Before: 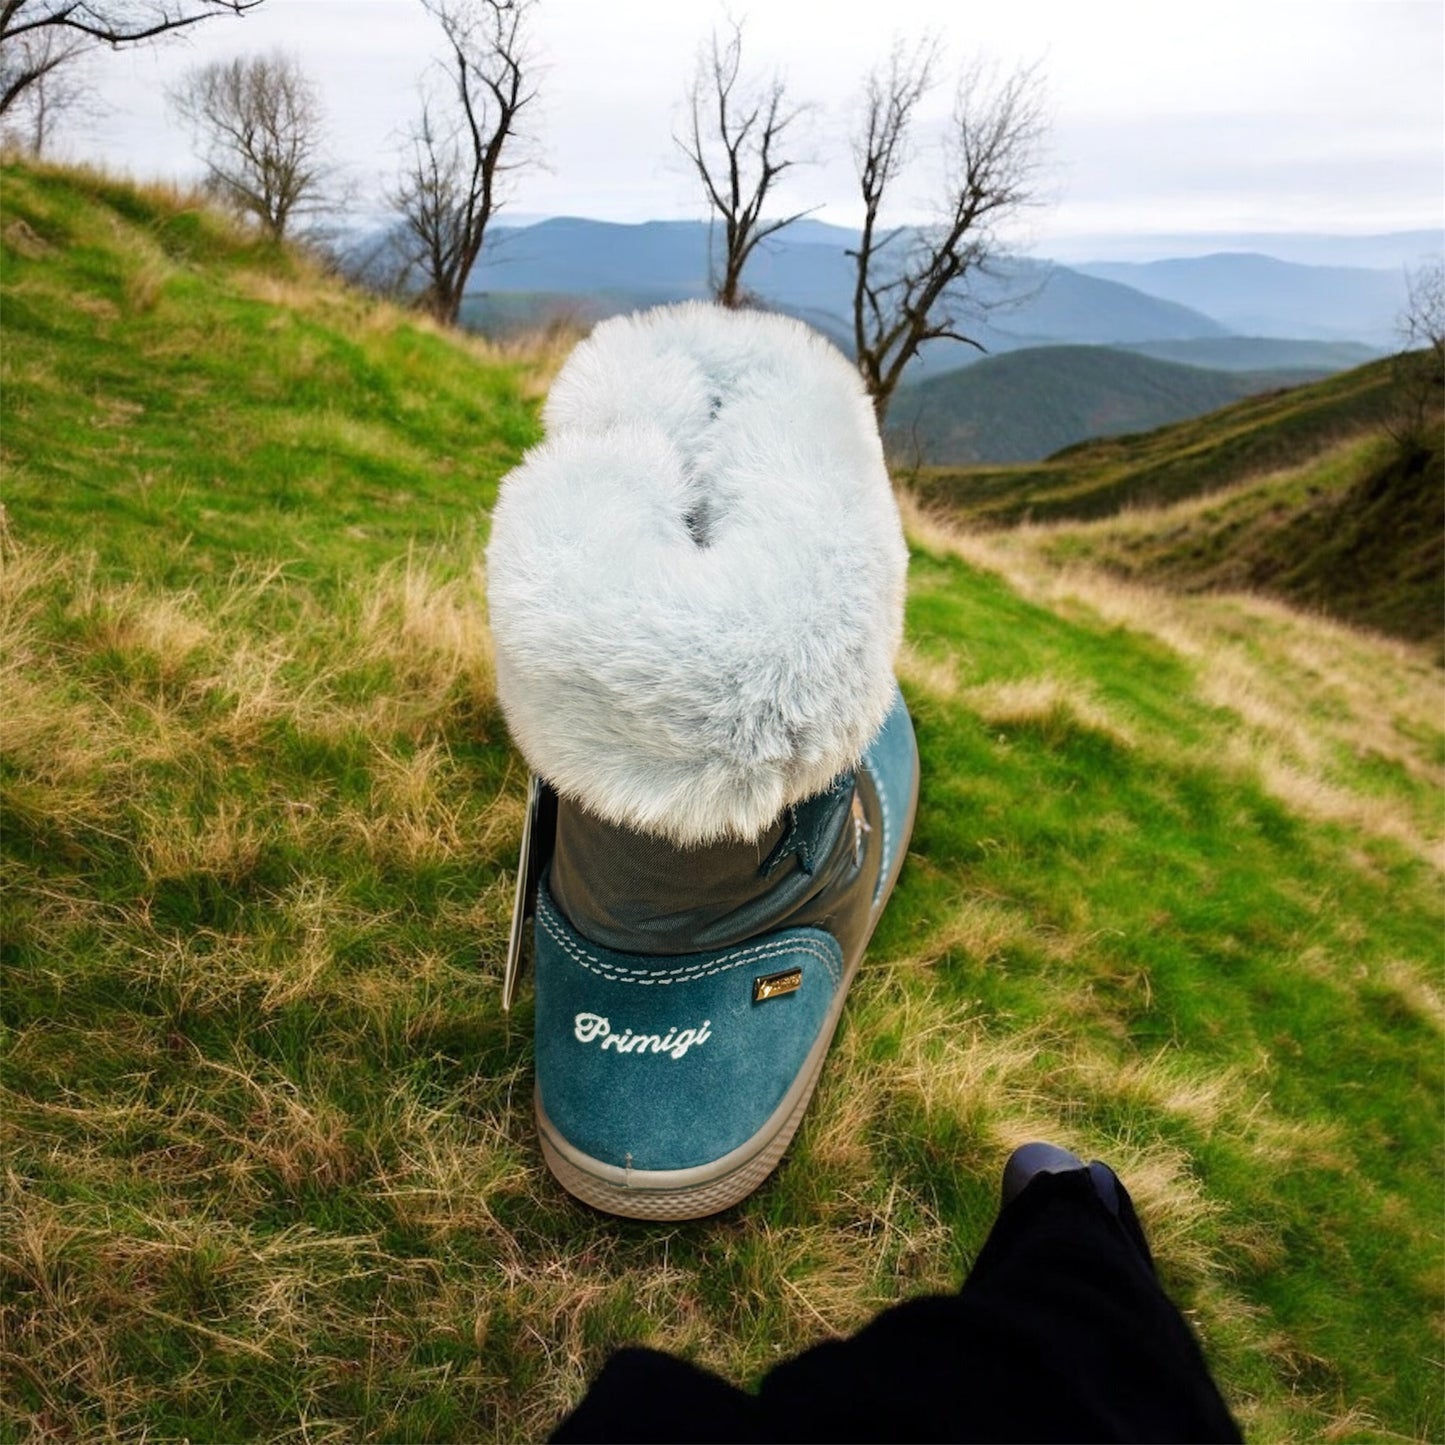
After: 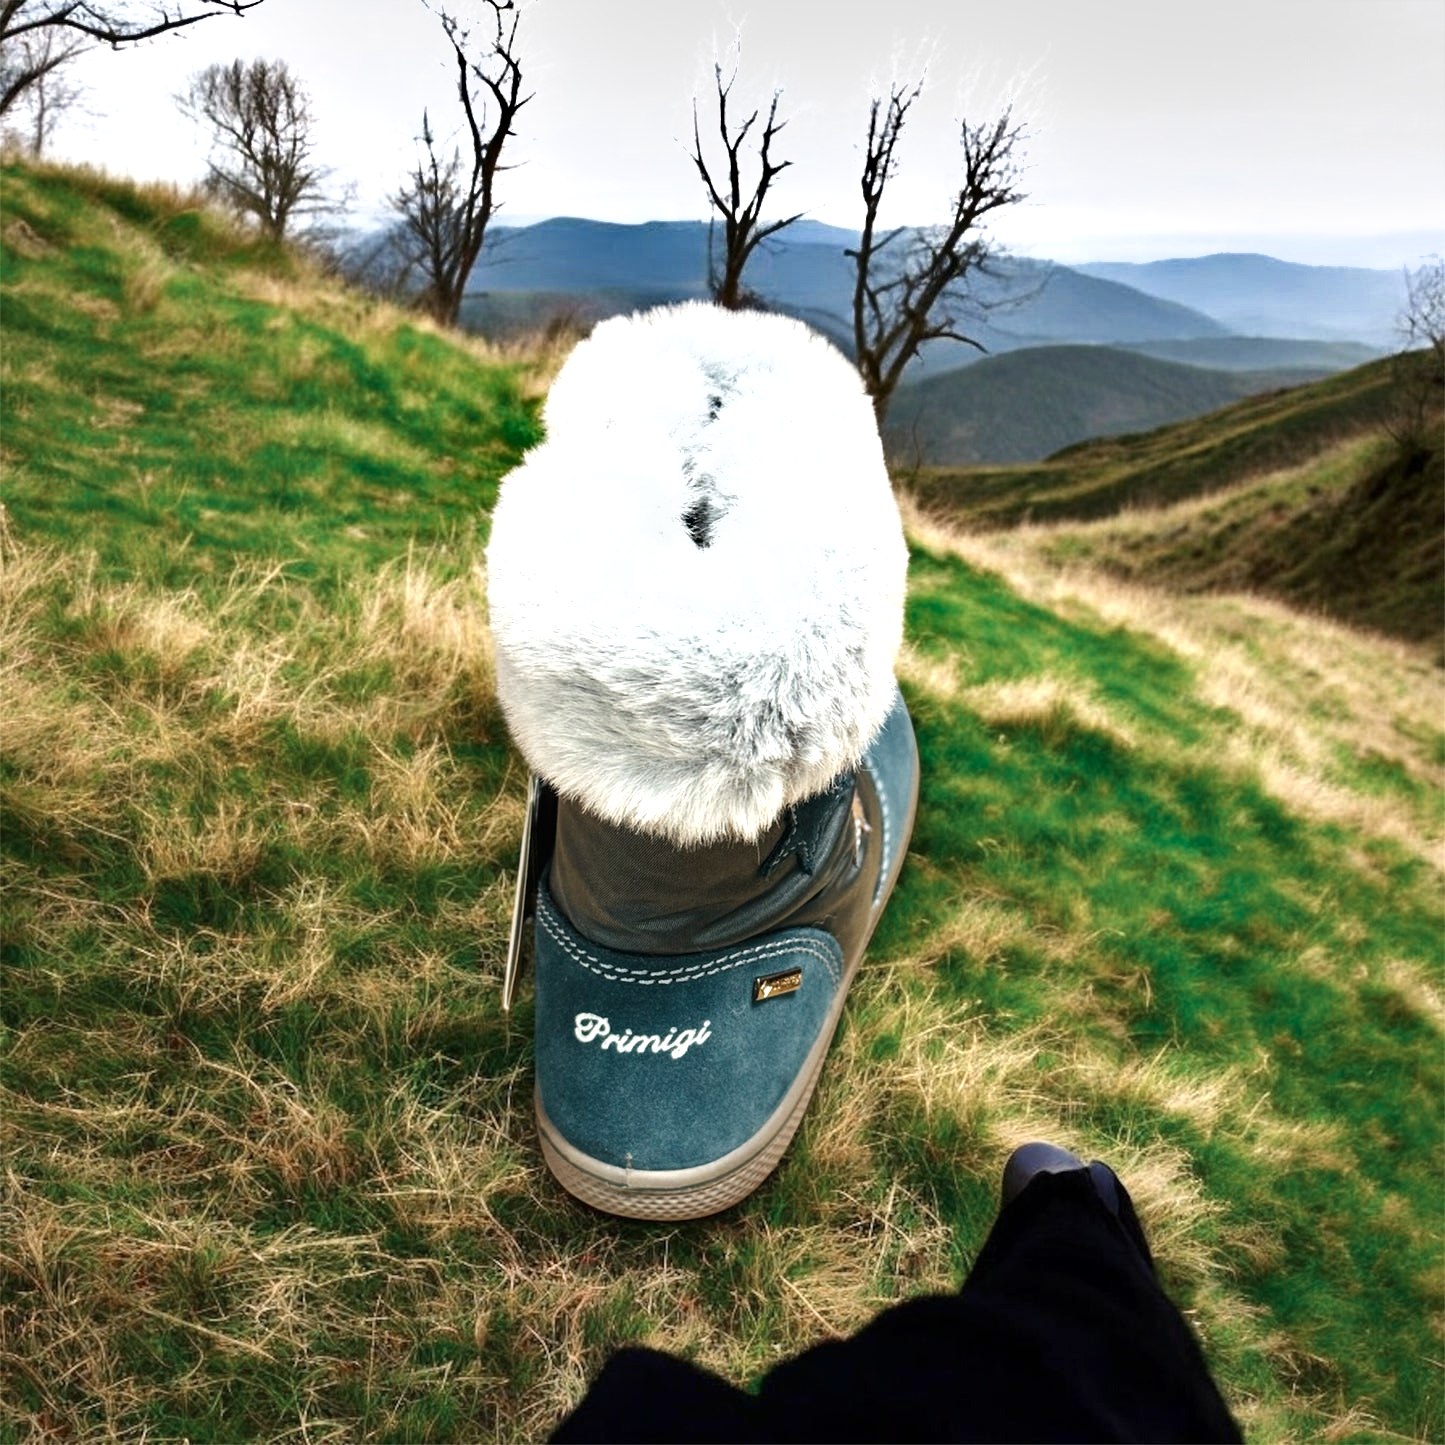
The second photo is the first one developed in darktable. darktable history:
exposure: black level correction 0, exposure 0.698 EV, compensate highlight preservation false
color zones: curves: ch0 [(0, 0.5) (0.125, 0.4) (0.25, 0.5) (0.375, 0.4) (0.5, 0.4) (0.625, 0.35) (0.75, 0.35) (0.875, 0.5)]; ch1 [(0, 0.35) (0.125, 0.45) (0.25, 0.35) (0.375, 0.35) (0.5, 0.35) (0.625, 0.35) (0.75, 0.45) (0.875, 0.35)]; ch2 [(0, 0.6) (0.125, 0.5) (0.25, 0.5) (0.375, 0.6) (0.5, 0.6) (0.625, 0.5) (0.75, 0.5) (0.875, 0.5)]
shadows and highlights: soften with gaussian
contrast brightness saturation: brightness -0.1
